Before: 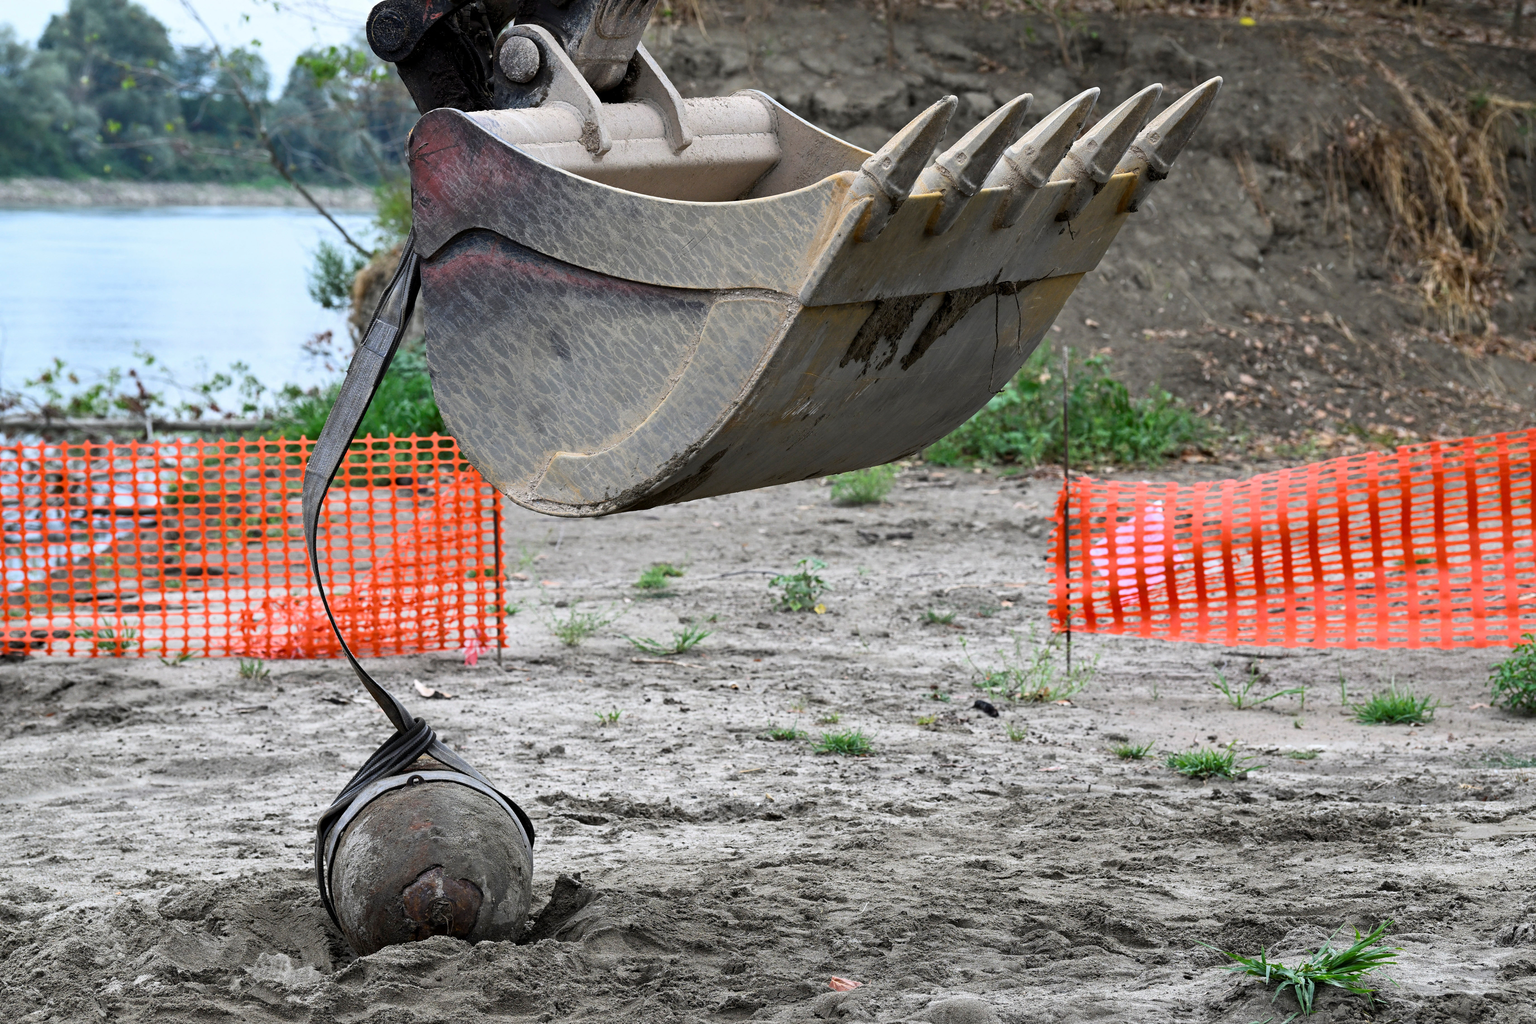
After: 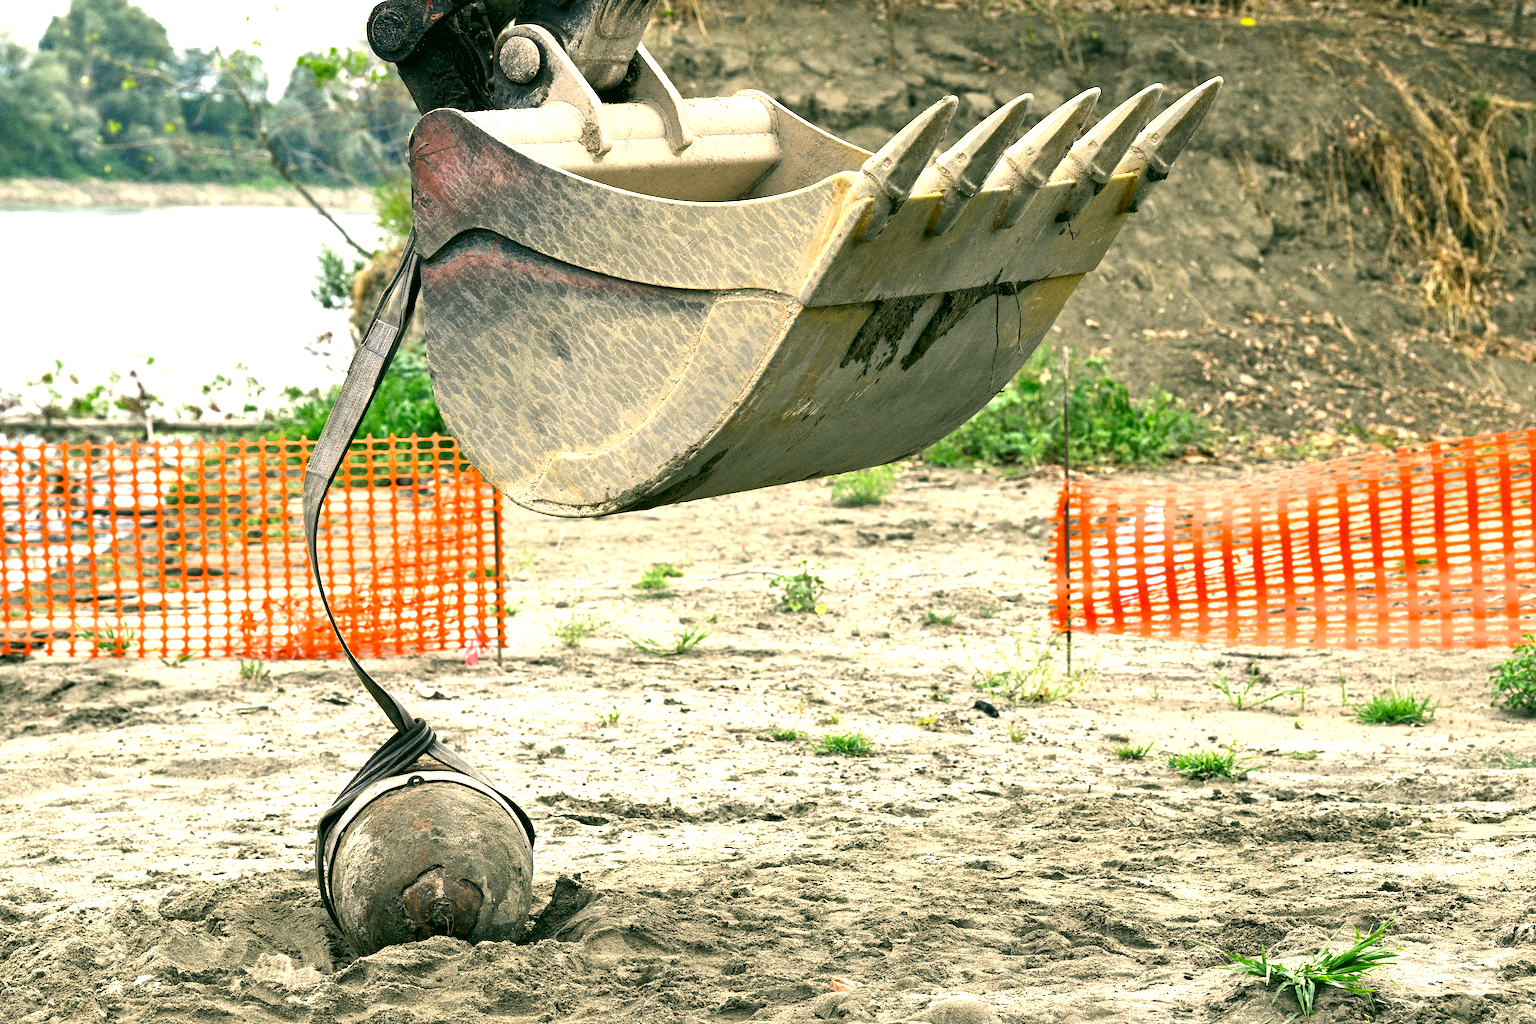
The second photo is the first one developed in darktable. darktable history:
color correction: highlights a* 5.3, highlights b* 24.26, shadows a* -15.58, shadows b* 4.02
local contrast: mode bilateral grid, contrast 20, coarseness 50, detail 120%, midtone range 0.2
exposure: exposure 1.15 EV, compensate highlight preservation false
grain: coarseness 0.09 ISO, strength 40%
